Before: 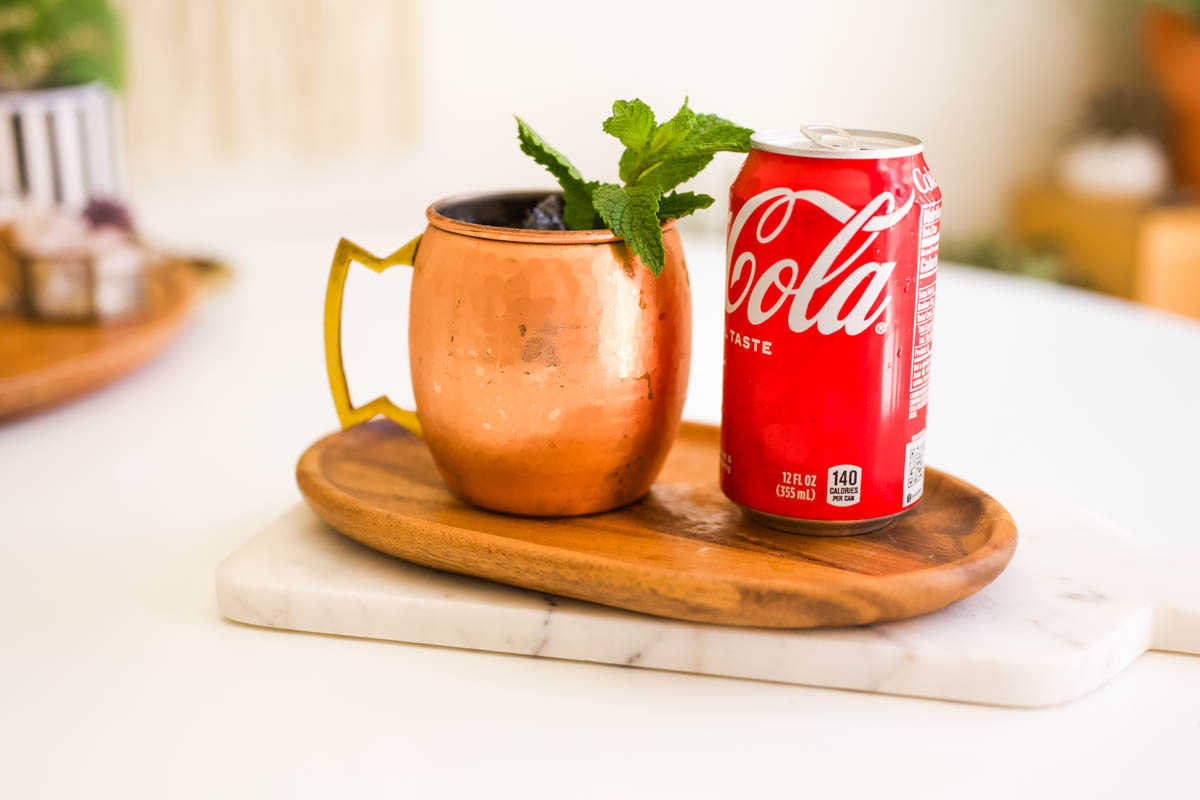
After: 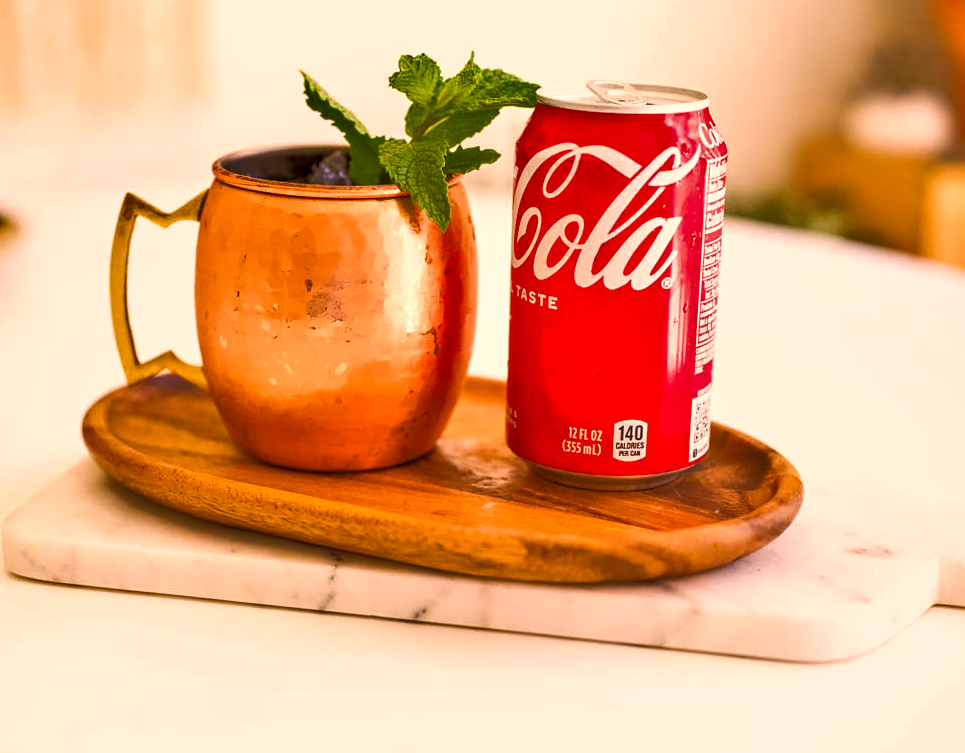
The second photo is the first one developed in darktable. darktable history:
crop and rotate: left 17.851%, top 5.755%, right 1.688%
exposure: exposure 0.128 EV, compensate exposure bias true, compensate highlight preservation false
contrast equalizer: octaves 7, y [[0.509, 0.514, 0.523, 0.542, 0.578, 0.603], [0.5 ×6], [0.509, 0.514, 0.523, 0.542, 0.578, 0.603], [0.001, 0.002, 0.003, 0.005, 0.01, 0.013], [0.001, 0.002, 0.003, 0.005, 0.01, 0.013]]
color correction: highlights a* 17.78, highlights b* 18.86
tone equalizer: -7 EV 0.151 EV, -6 EV 0.585 EV, -5 EV 1.13 EV, -4 EV 1.32 EV, -3 EV 1.14 EV, -2 EV 0.6 EV, -1 EV 0.164 EV
shadows and highlights: low approximation 0.01, soften with gaussian
